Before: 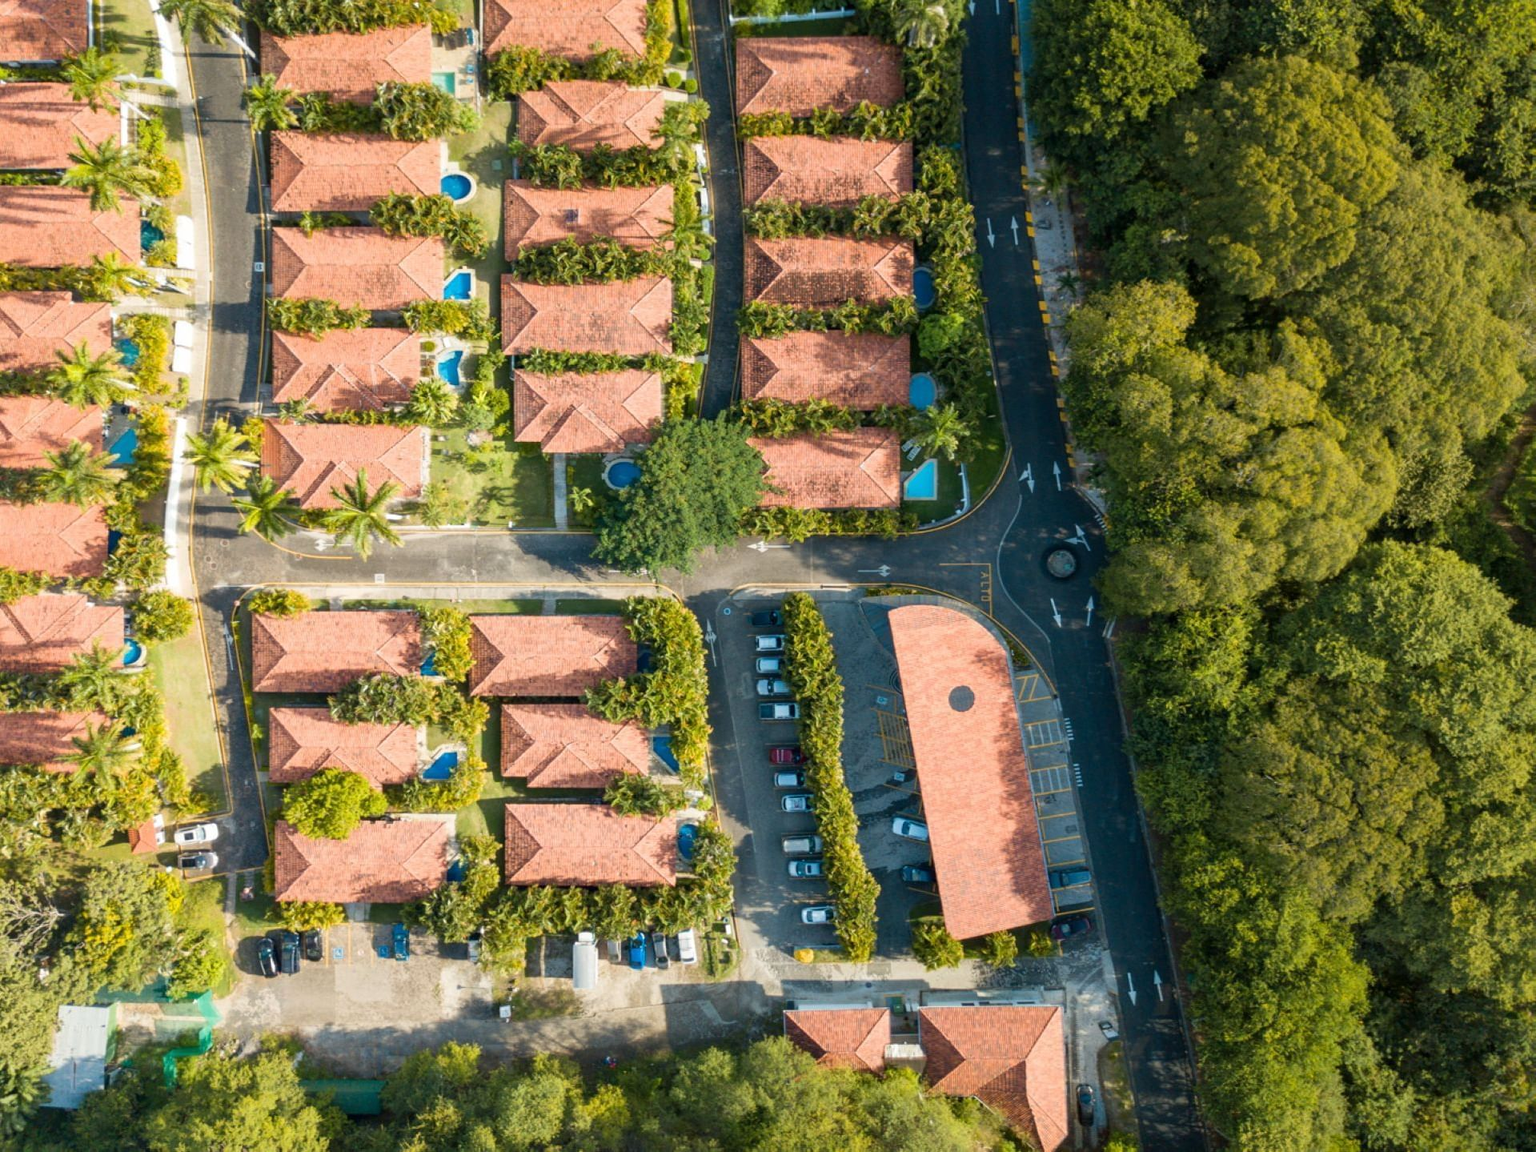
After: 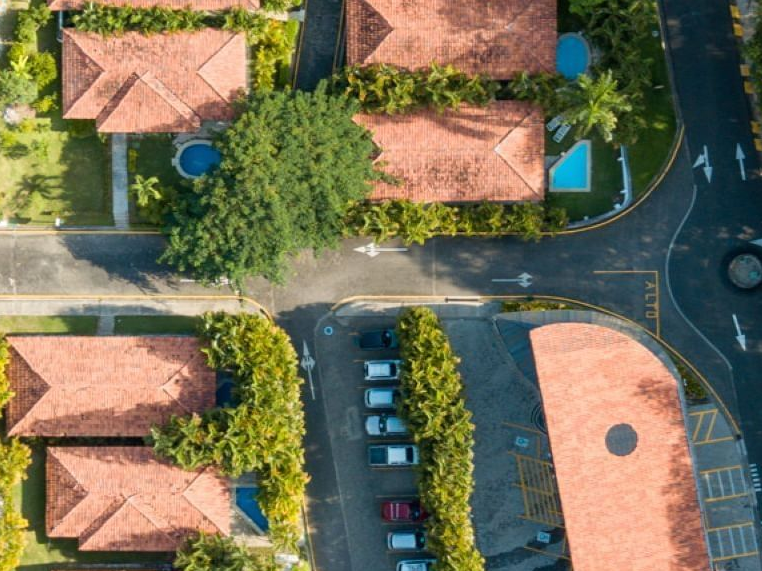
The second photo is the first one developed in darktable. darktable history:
crop: left 30.235%, top 30.091%, right 30.016%, bottom 30.183%
